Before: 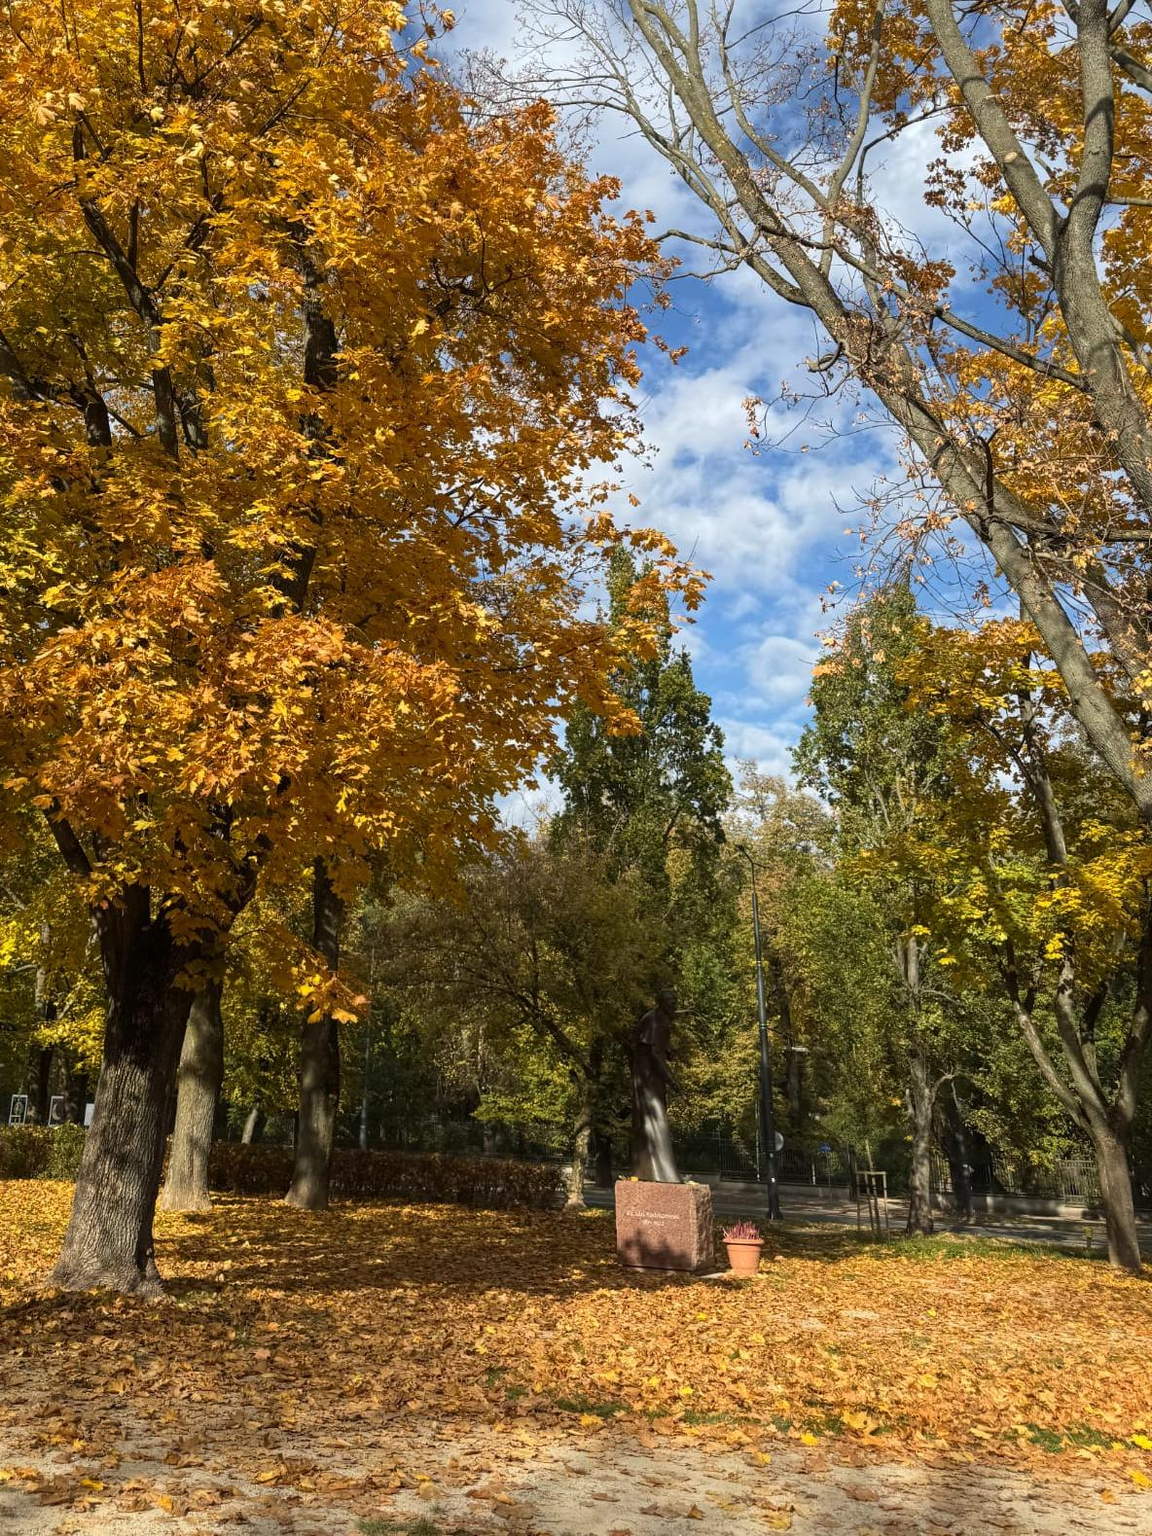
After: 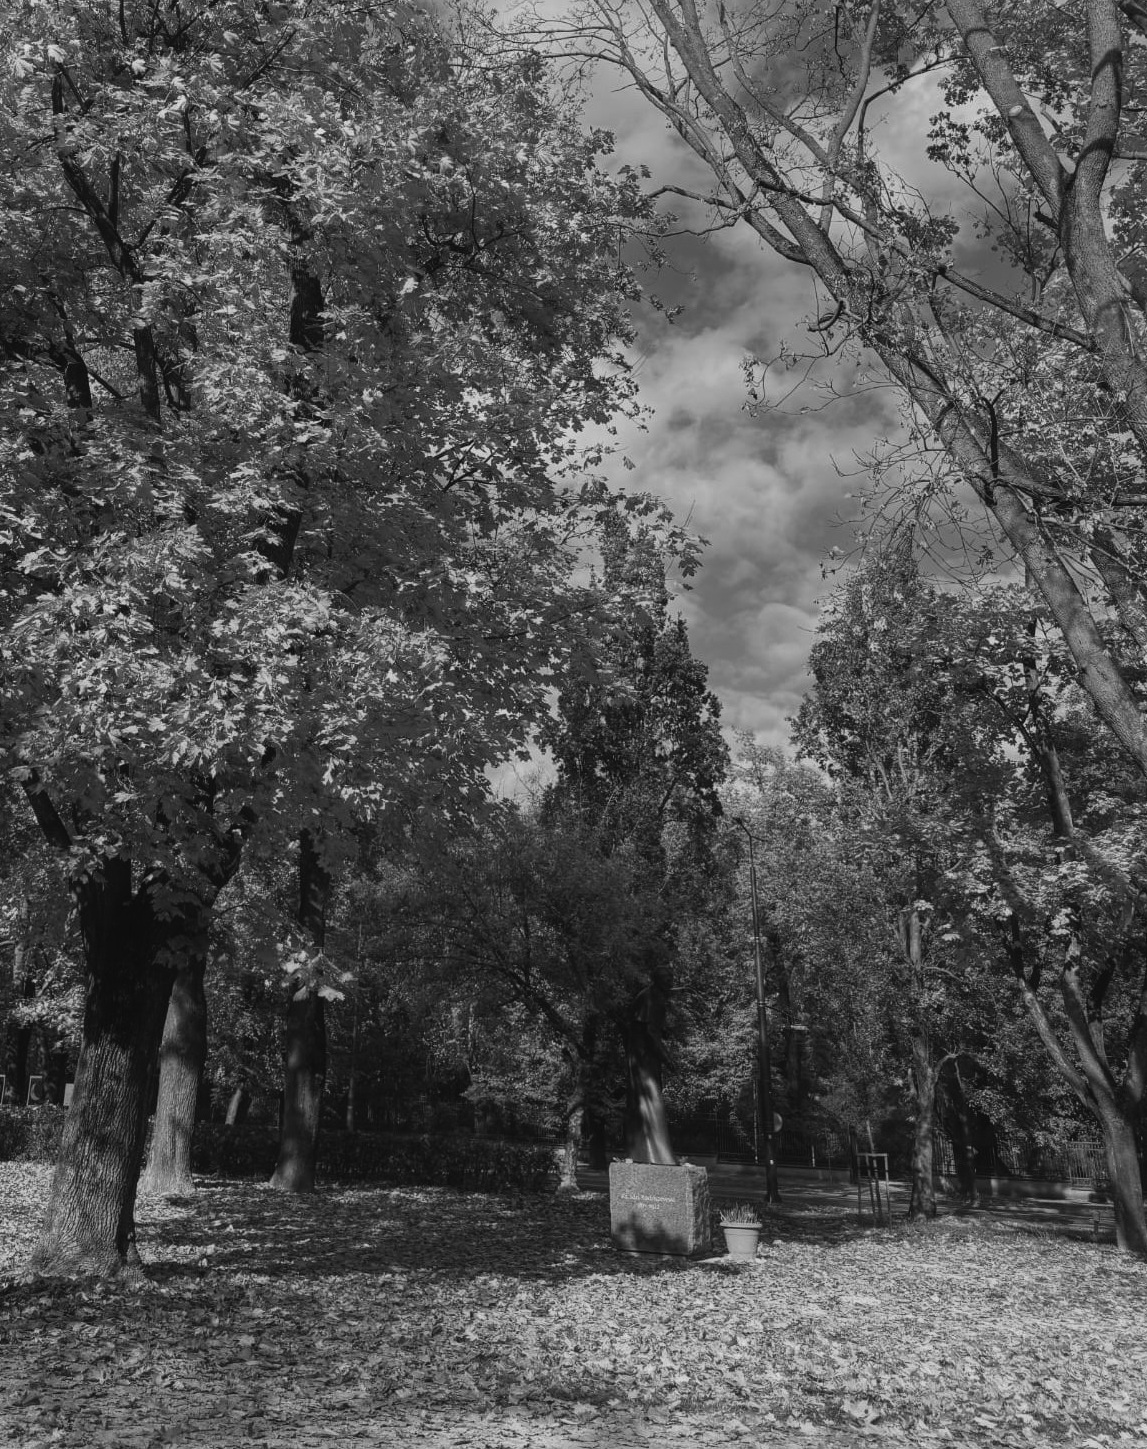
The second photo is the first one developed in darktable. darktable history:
monochrome: a 79.32, b 81.83, size 1.1
crop: left 1.964%, top 3.251%, right 1.122%, bottom 4.933%
color balance: lift [1.005, 0.99, 1.007, 1.01], gamma [1, 0.979, 1.011, 1.021], gain [0.923, 1.098, 1.025, 0.902], input saturation 90.45%, contrast 7.73%, output saturation 105.91%
